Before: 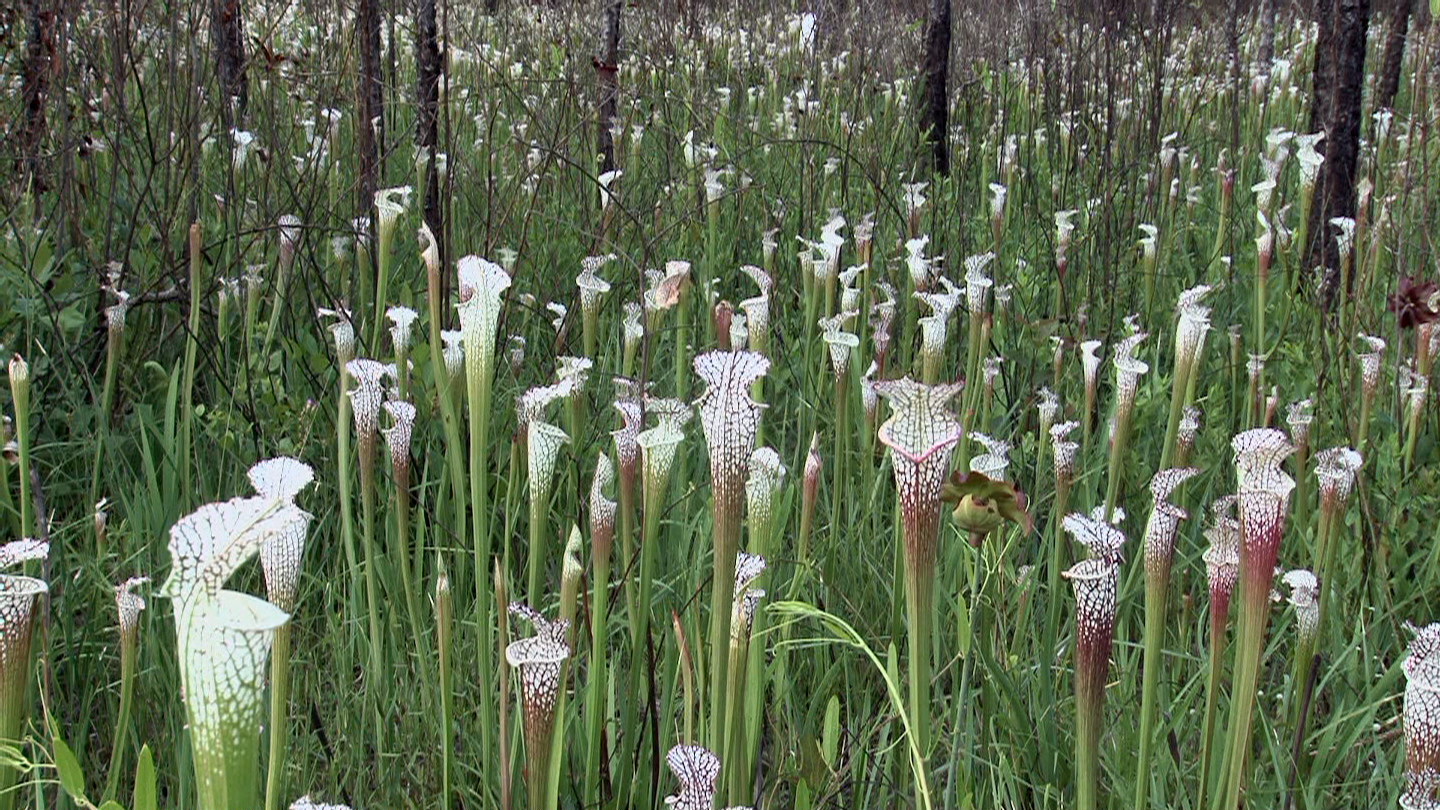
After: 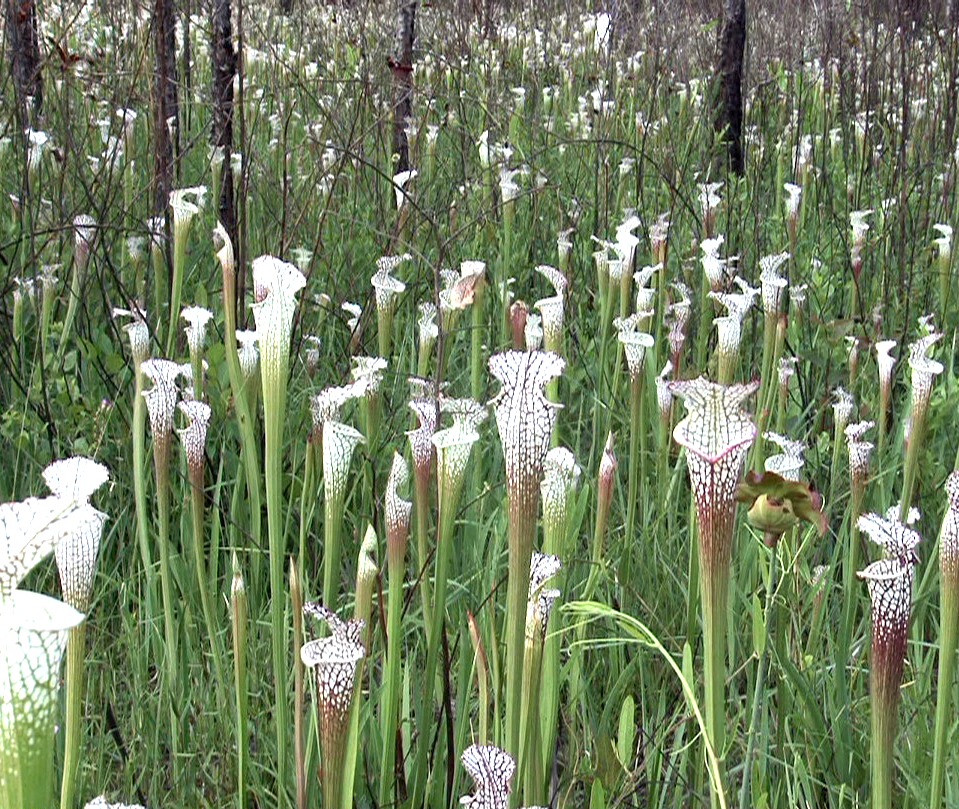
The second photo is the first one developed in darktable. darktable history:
crop and rotate: left 14.292%, right 19.041%
exposure: exposure 0.559 EV, compensate highlight preservation false
